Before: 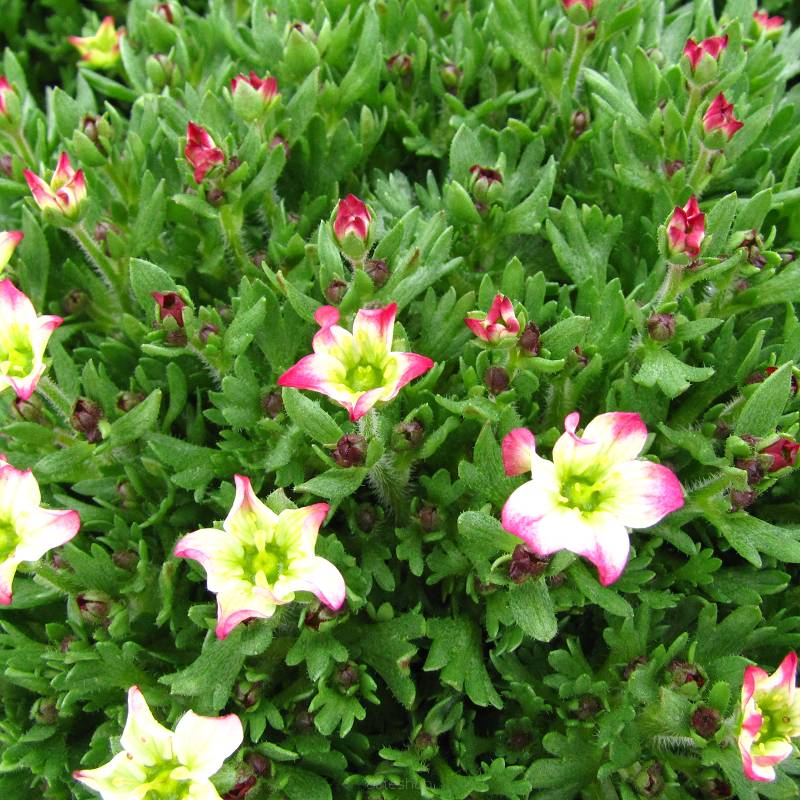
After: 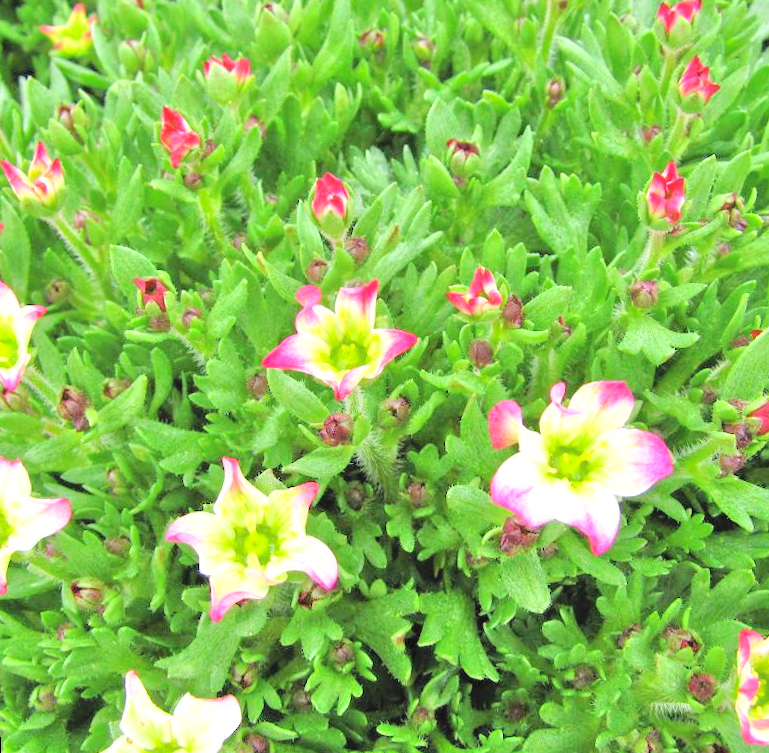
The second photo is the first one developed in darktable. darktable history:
tone equalizer: -7 EV 0.15 EV, -6 EV 0.6 EV, -5 EV 1.15 EV, -4 EV 1.33 EV, -3 EV 1.15 EV, -2 EV 0.6 EV, -1 EV 0.15 EV, mask exposure compensation -0.5 EV
contrast brightness saturation: contrast 0.1, brightness 0.3, saturation 0.14
rotate and perspective: rotation -2.12°, lens shift (vertical) 0.009, lens shift (horizontal) -0.008, automatic cropping original format, crop left 0.036, crop right 0.964, crop top 0.05, crop bottom 0.959
